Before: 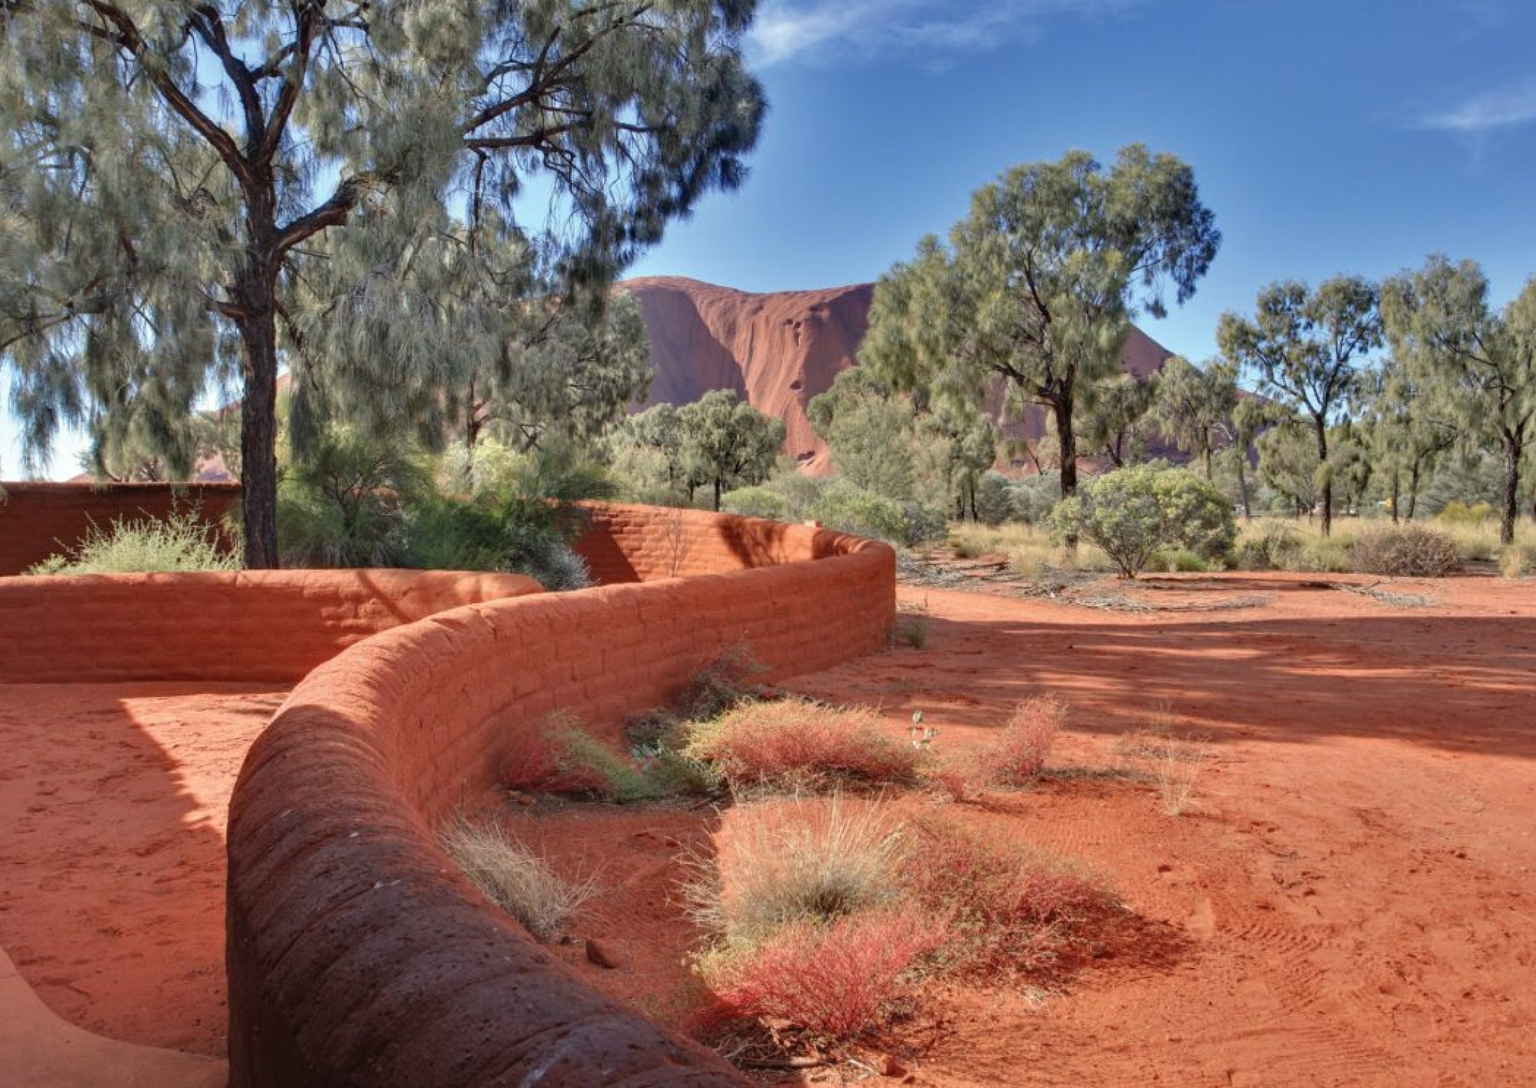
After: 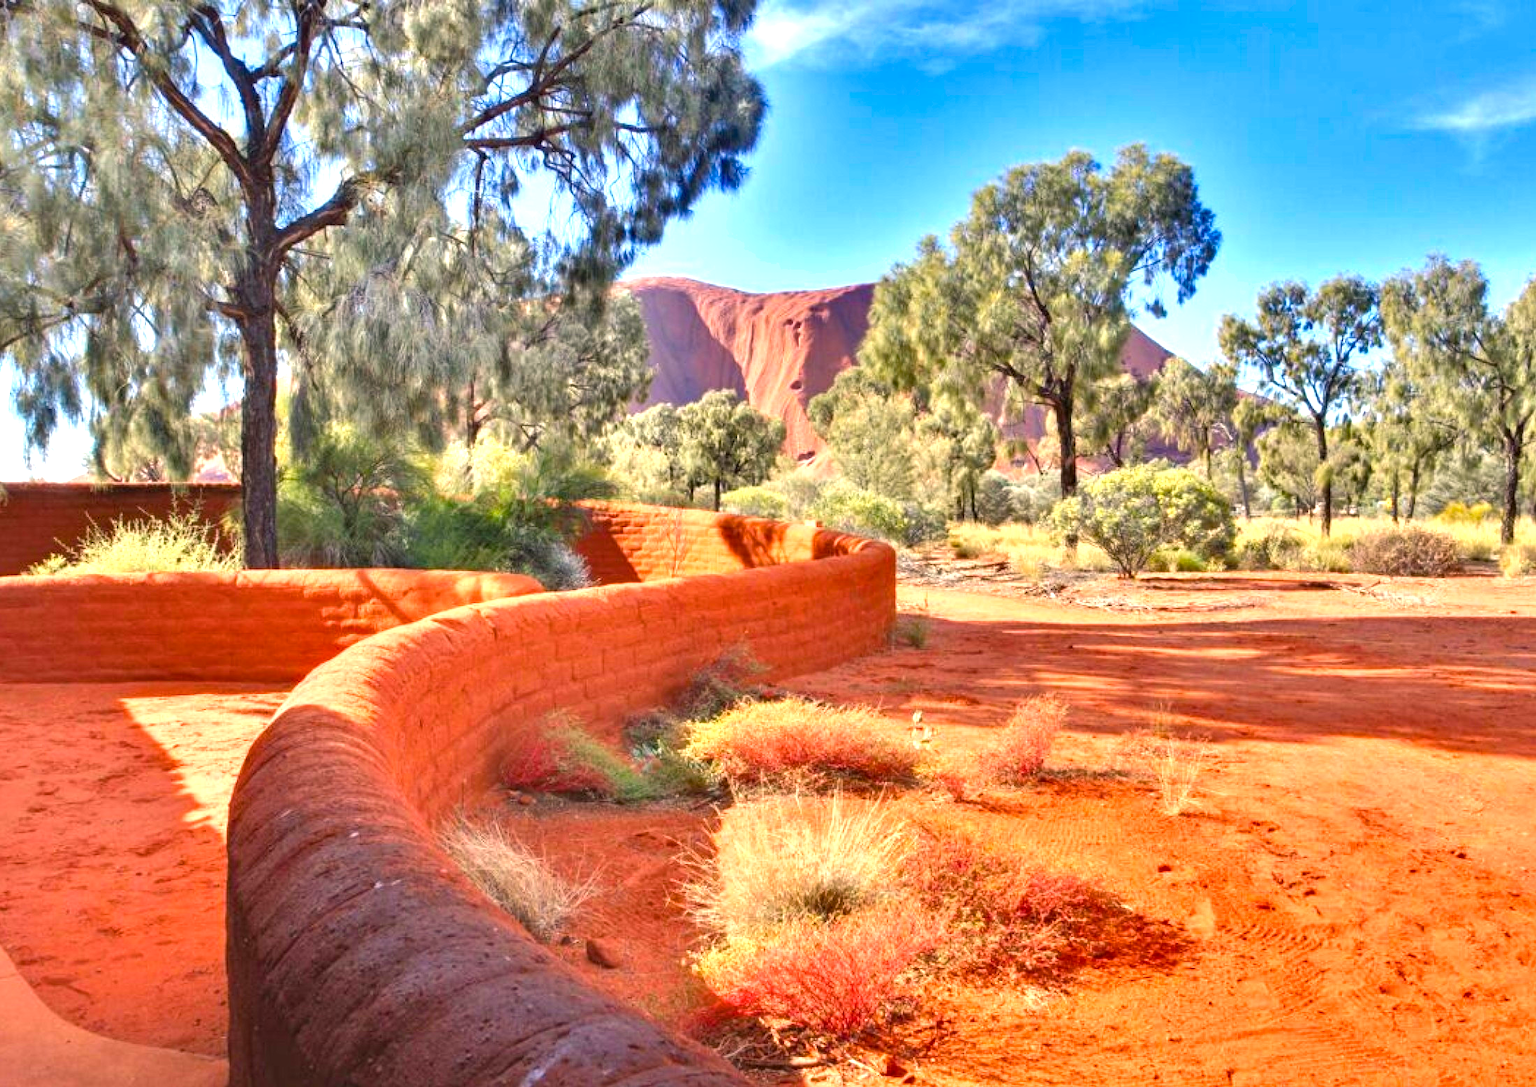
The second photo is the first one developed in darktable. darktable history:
color balance rgb: highlights gain › chroma 1.569%, highlights gain › hue 56.63°, linear chroma grading › global chroma 33.038%, perceptual saturation grading › global saturation 0.616%, global vibrance 11.086%
exposure: exposure 1.249 EV, compensate highlight preservation false
shadows and highlights: shadows 47.11, highlights -41.39, soften with gaussian
